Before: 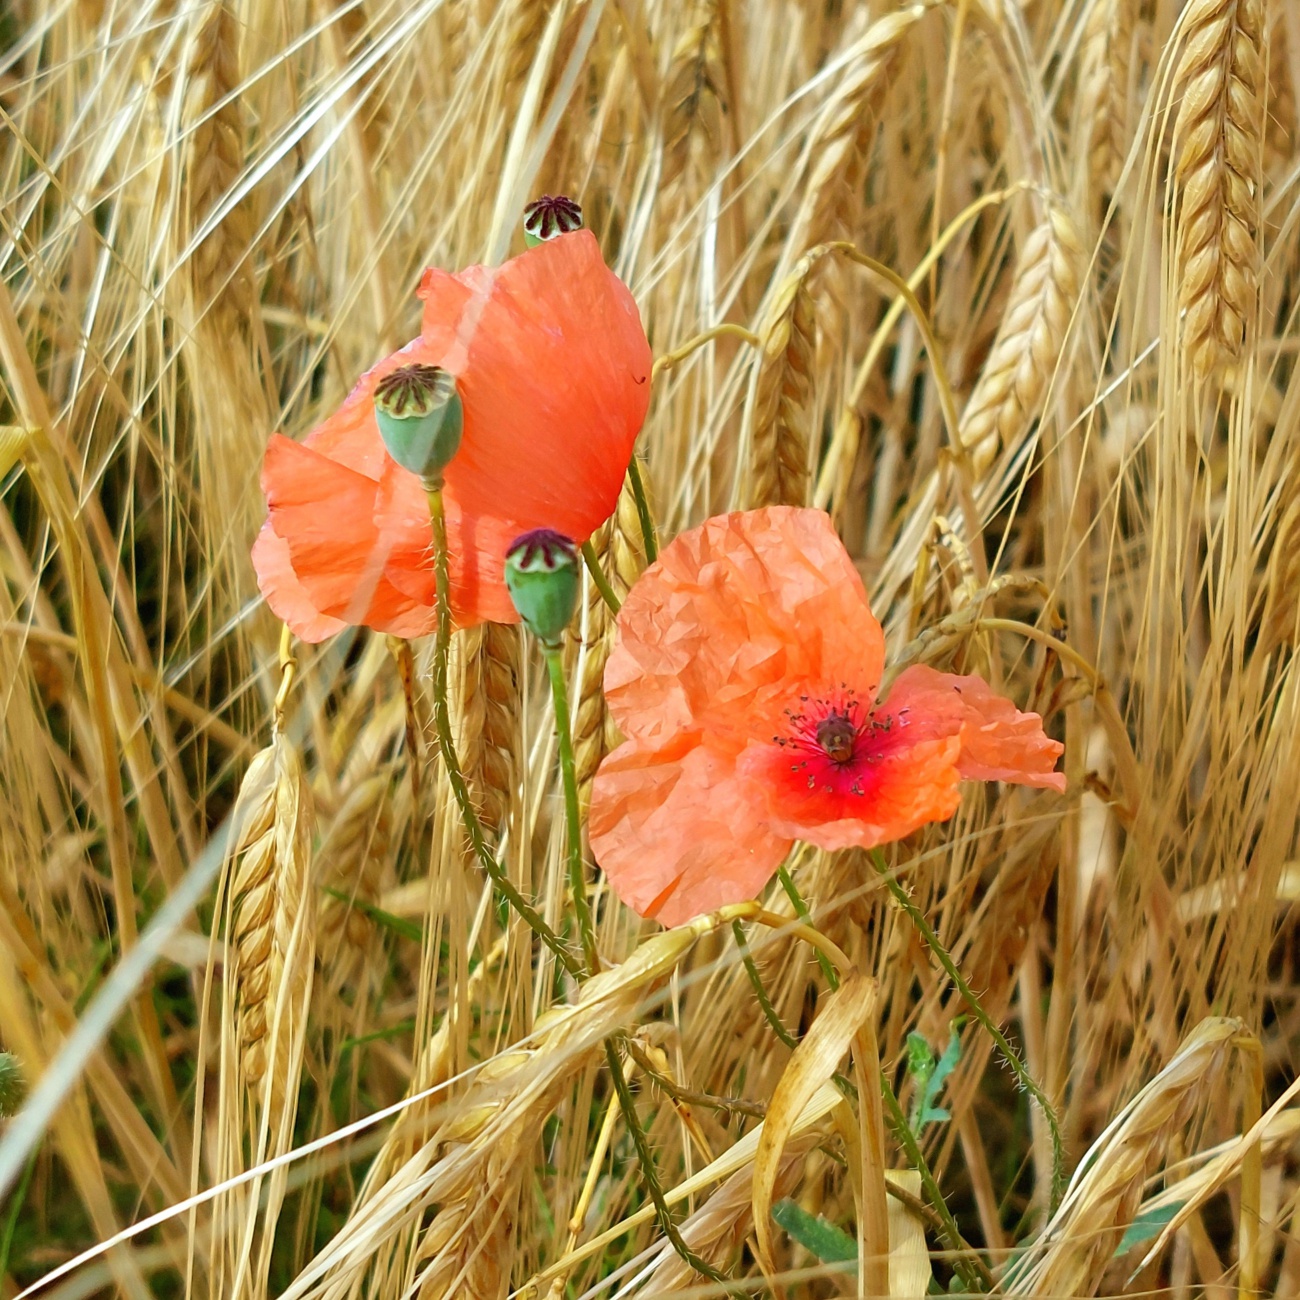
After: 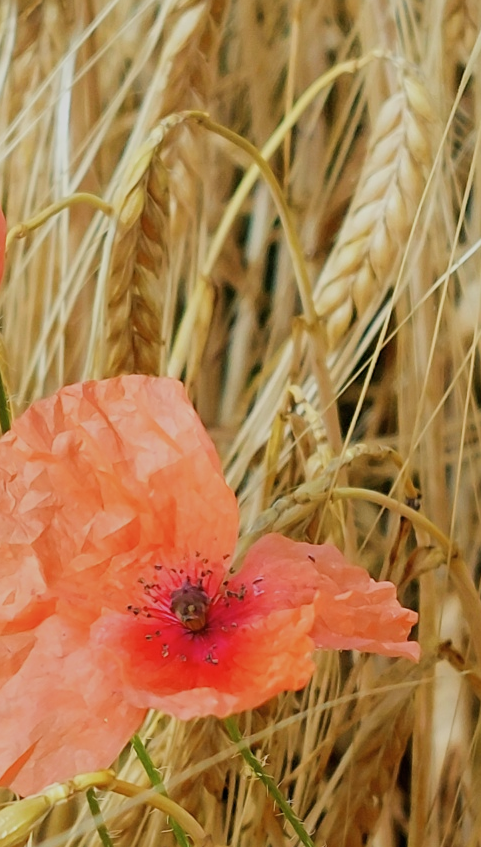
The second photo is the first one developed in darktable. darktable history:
filmic rgb: black relative exposure -16 EV, white relative exposure 4.91 EV, hardness 6.21
contrast brightness saturation: saturation -0.056
crop and rotate: left 49.724%, top 10.11%, right 13.257%, bottom 24.72%
sharpen: amount 0.206
